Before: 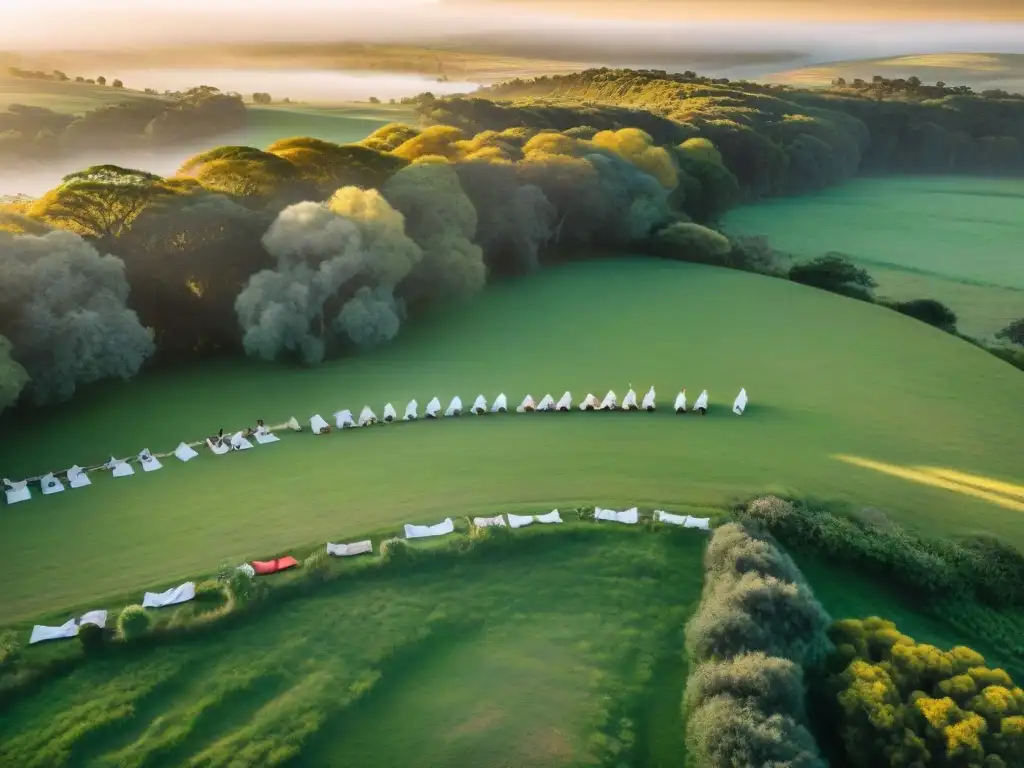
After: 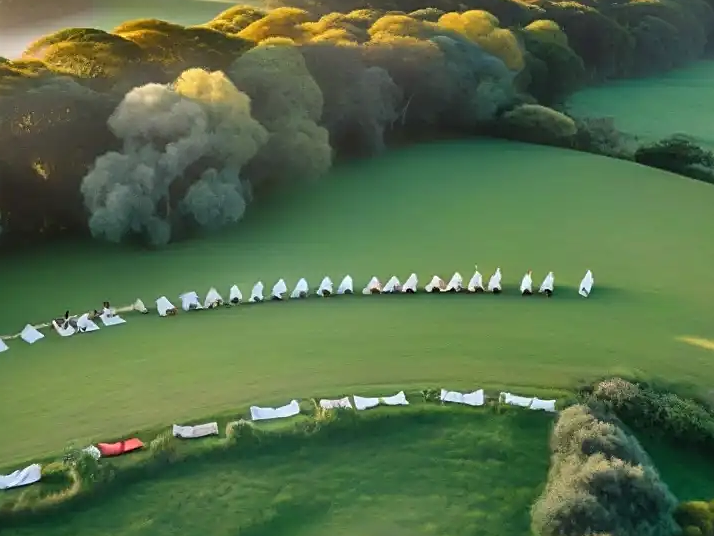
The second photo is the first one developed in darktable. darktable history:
sharpen: on, module defaults
crop: left 15.132%, top 15.368%, right 15.044%, bottom 14.808%
